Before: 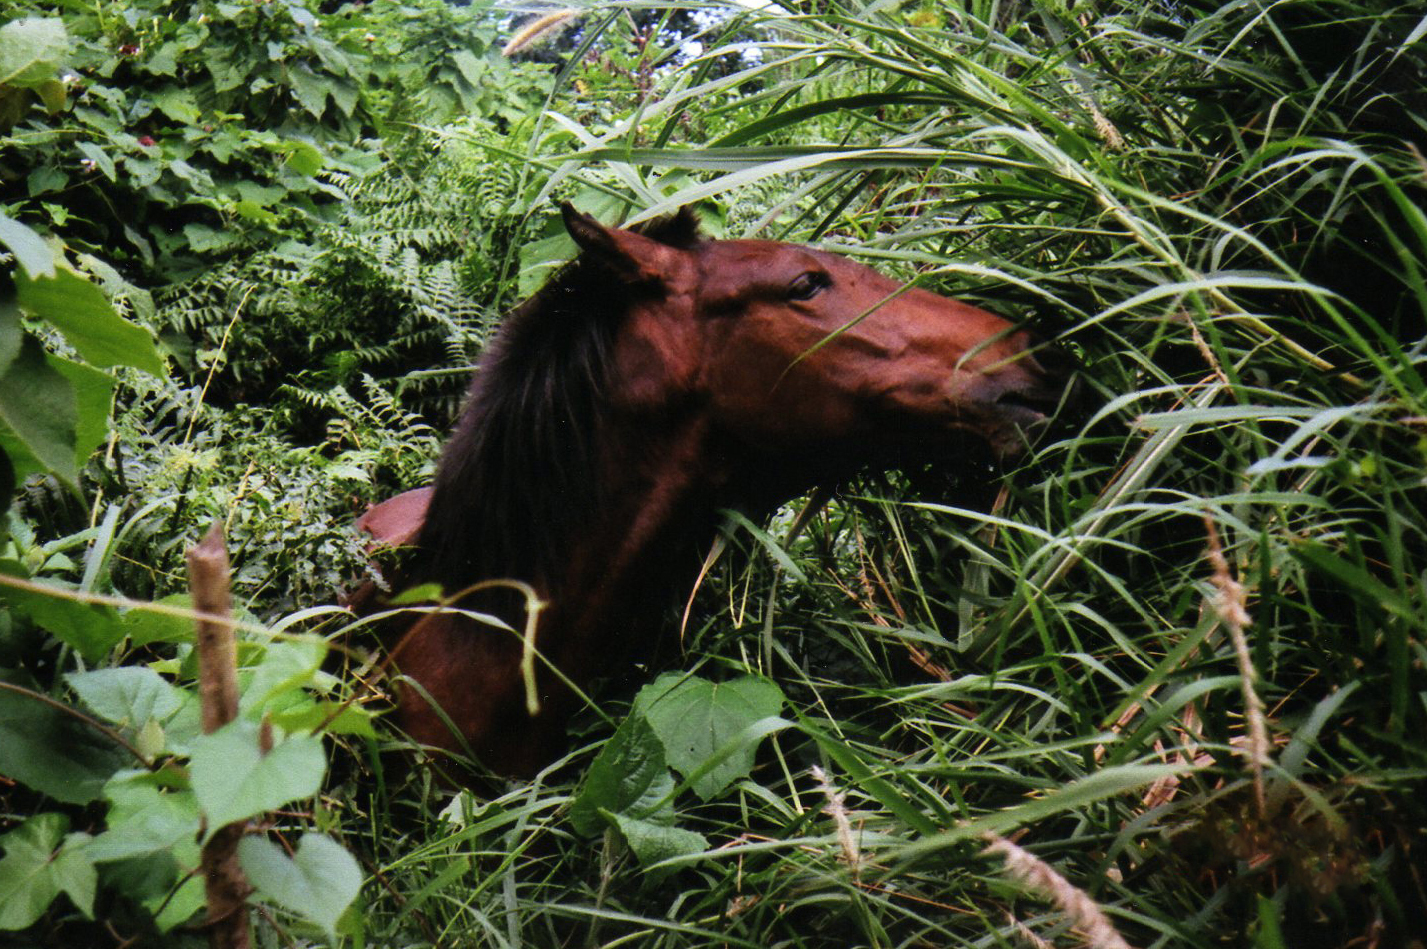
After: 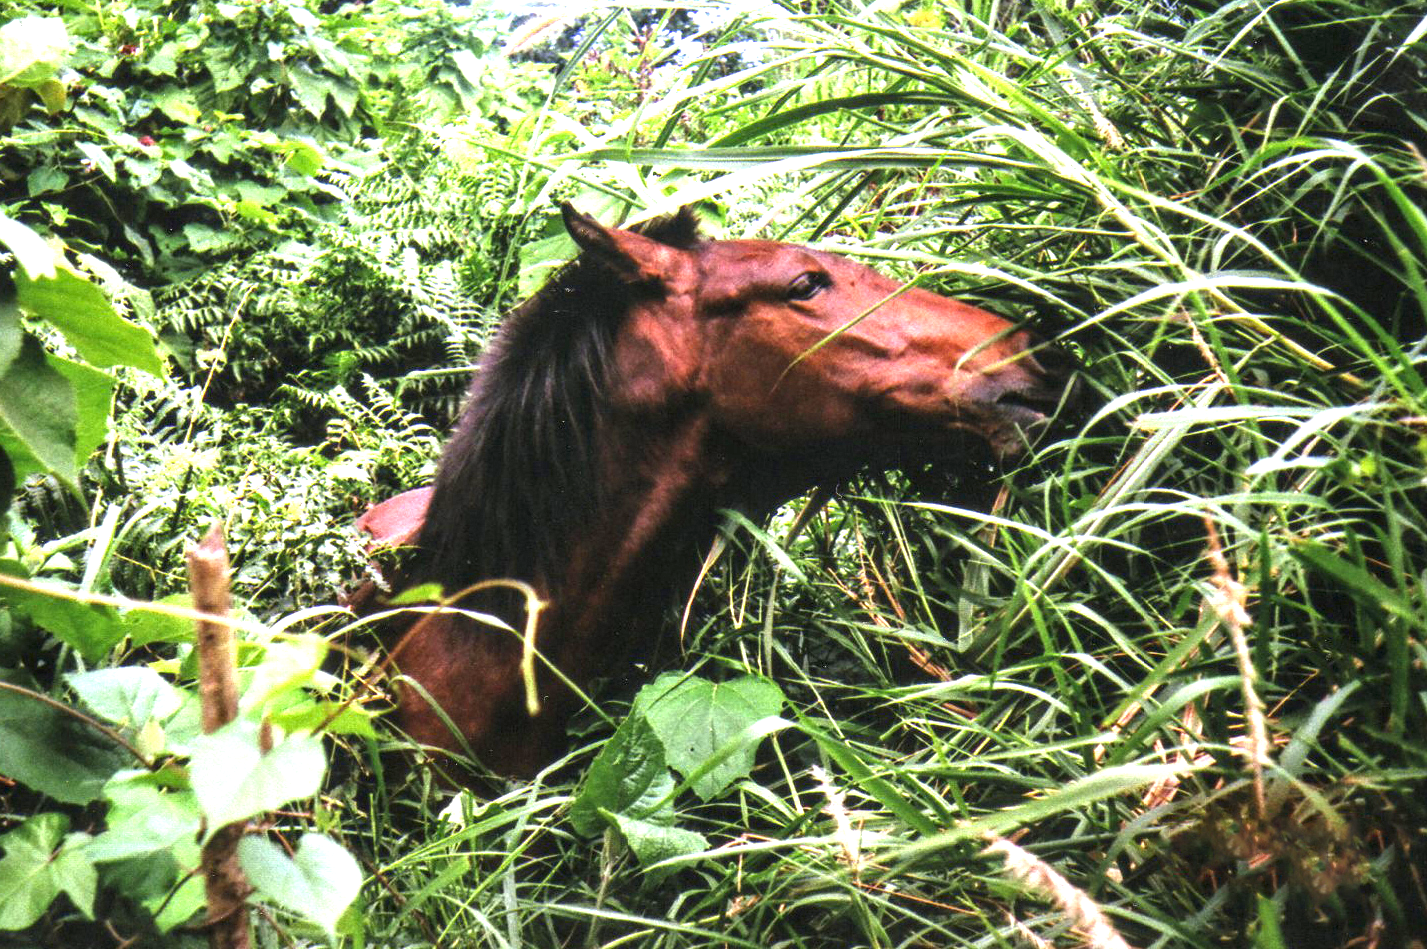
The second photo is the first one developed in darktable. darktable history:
local contrast: on, module defaults
exposure: black level correction 0, exposure 1.675 EV, compensate exposure bias true, compensate highlight preservation false
